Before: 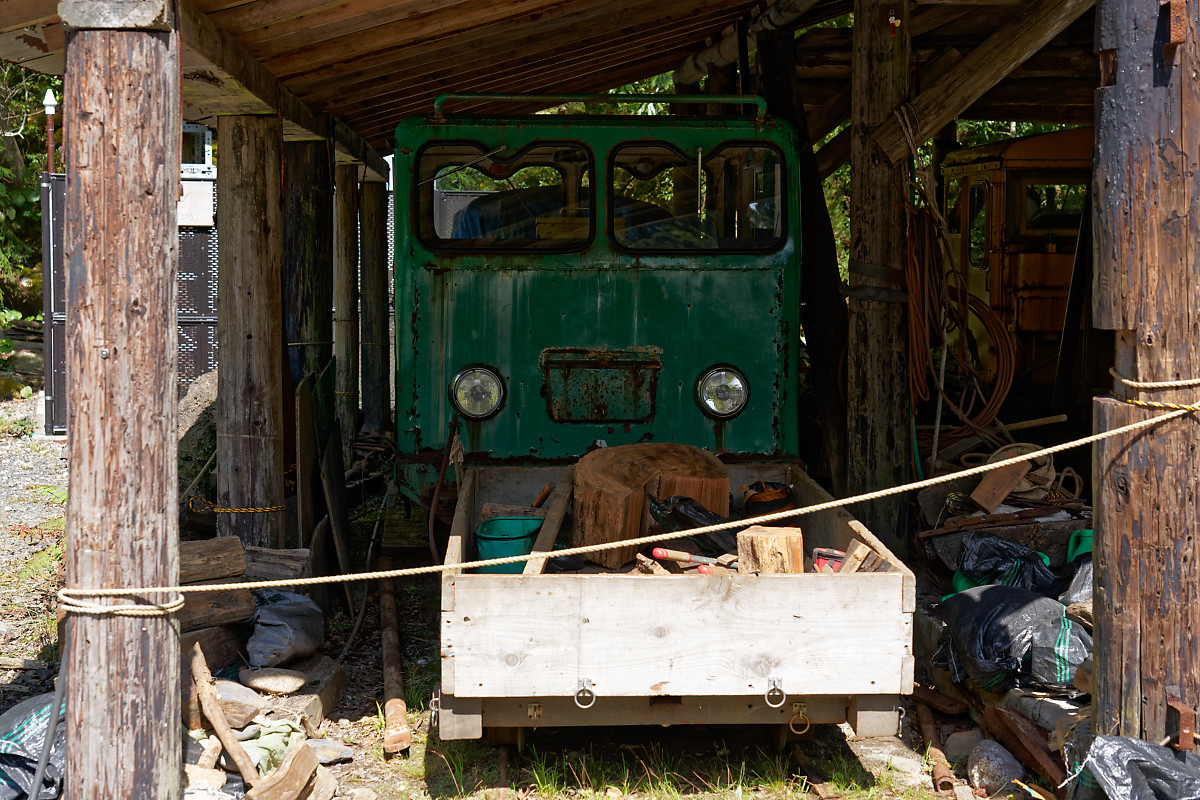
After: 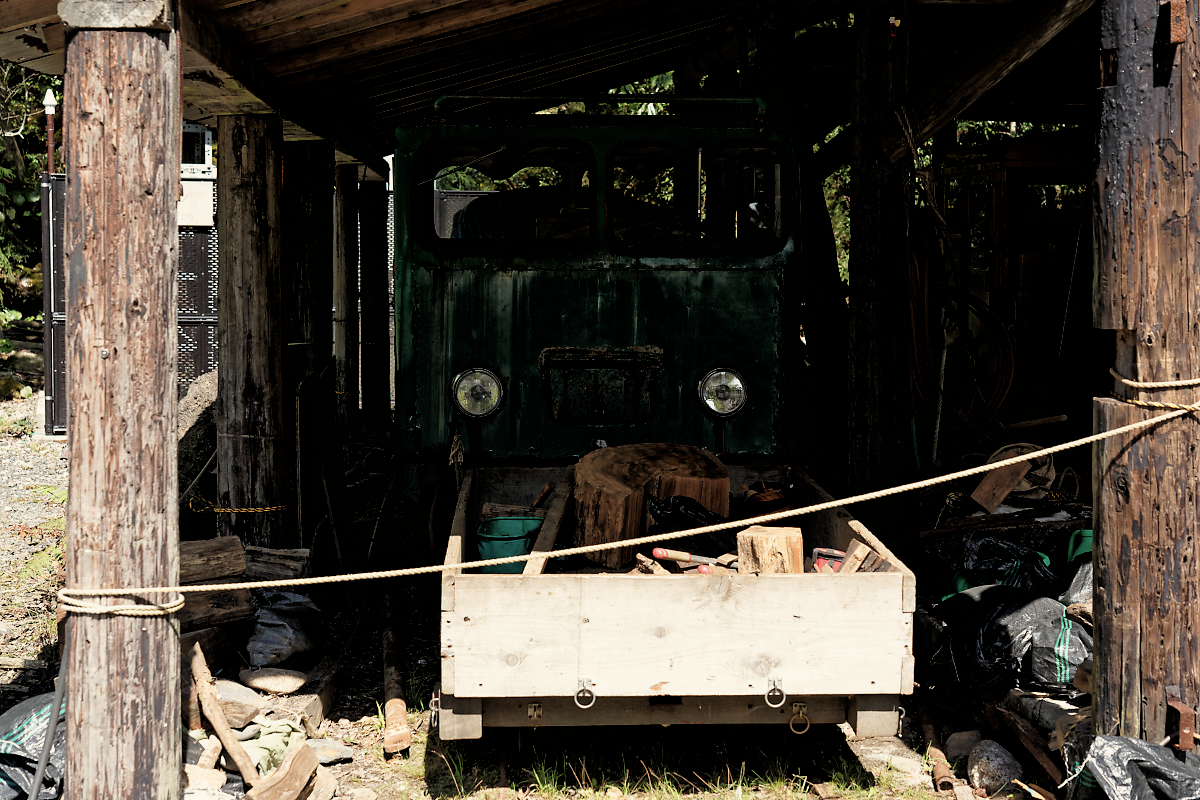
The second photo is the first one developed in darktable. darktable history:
filmic rgb: black relative exposure -3.72 EV, white relative exposure 2.77 EV, dynamic range scaling -5.32%, hardness 3.03
white balance: red 1.029, blue 0.92
color correction: saturation 0.8
